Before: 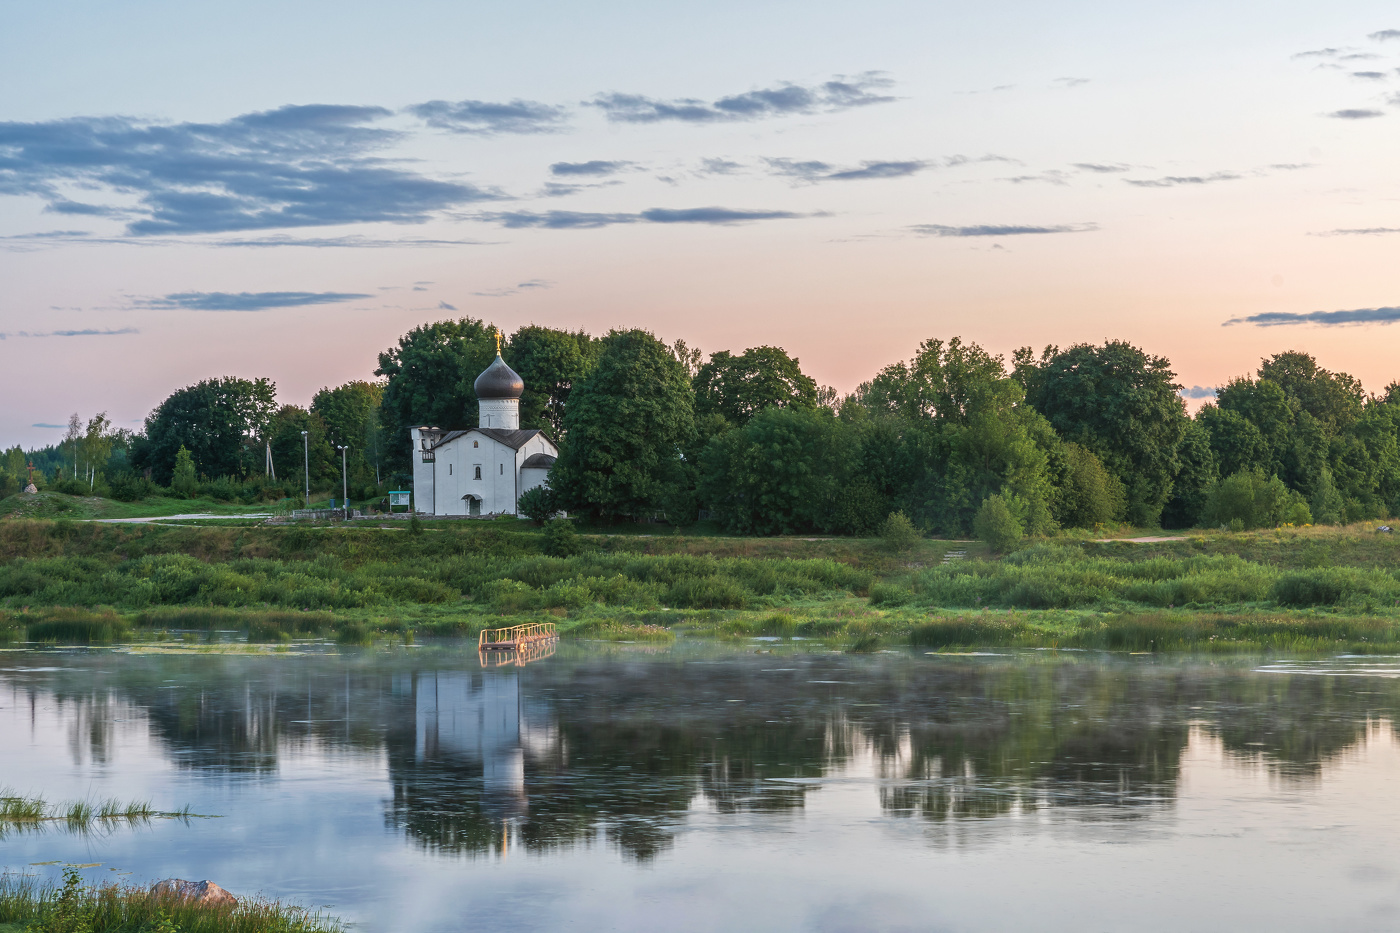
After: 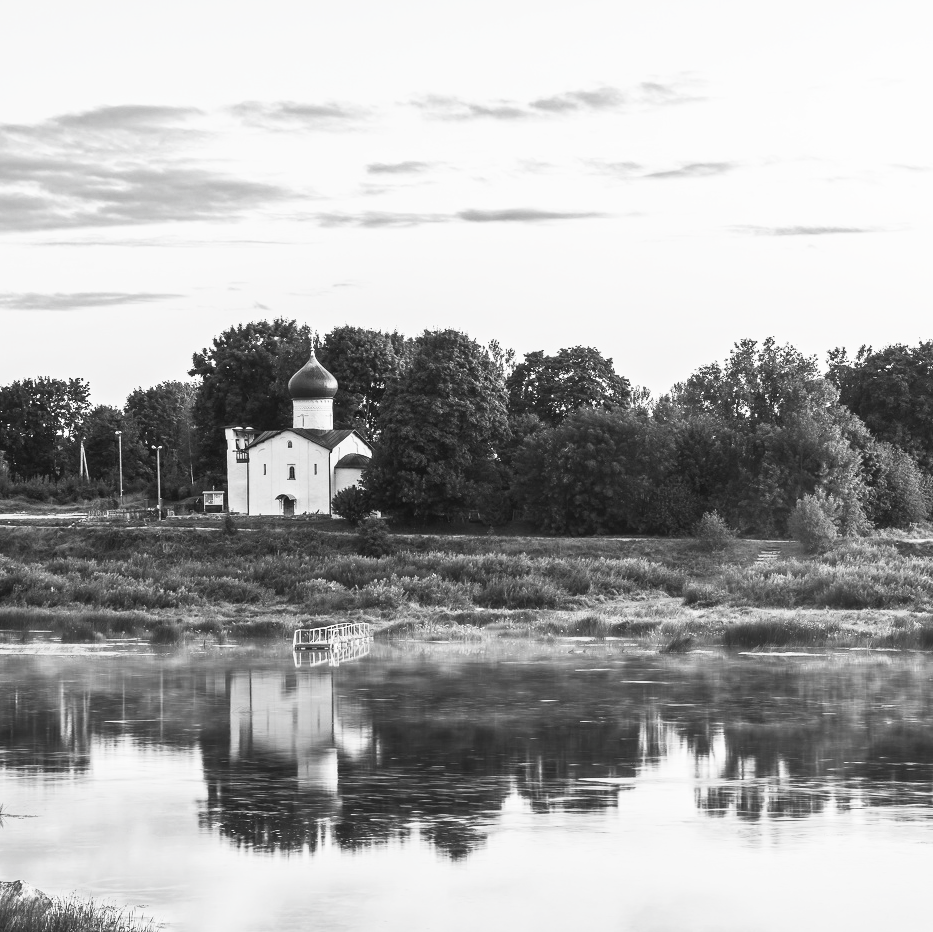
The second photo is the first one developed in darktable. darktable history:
contrast brightness saturation: contrast 0.533, brightness 0.453, saturation -0.99
crop and rotate: left 13.33%, right 20.006%
